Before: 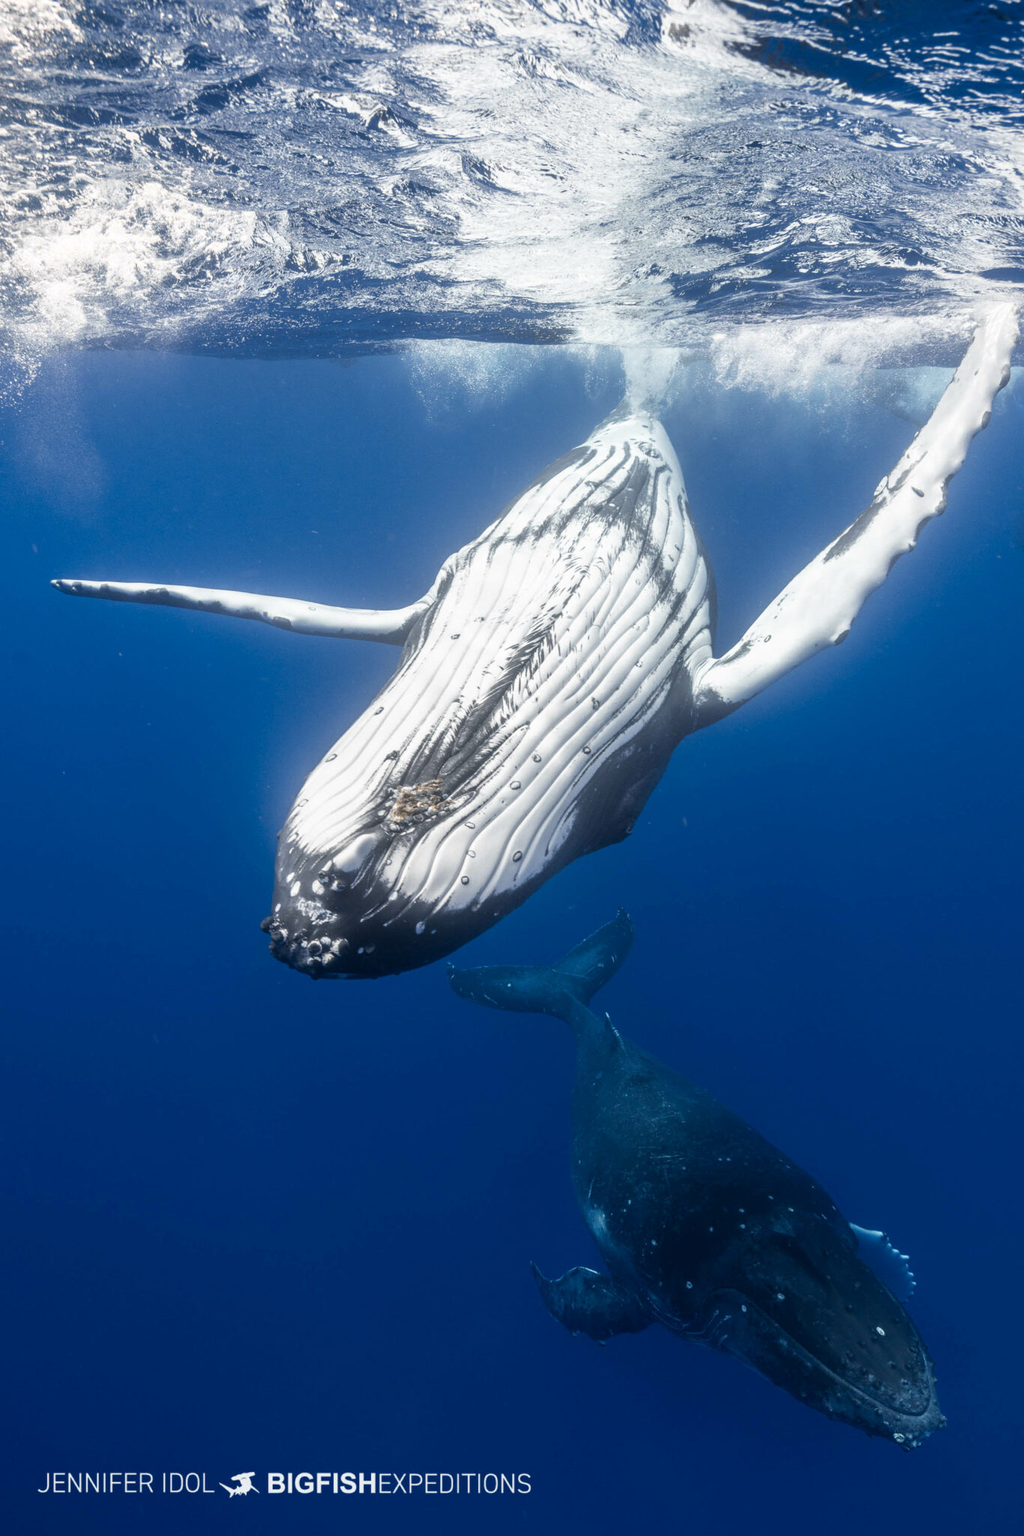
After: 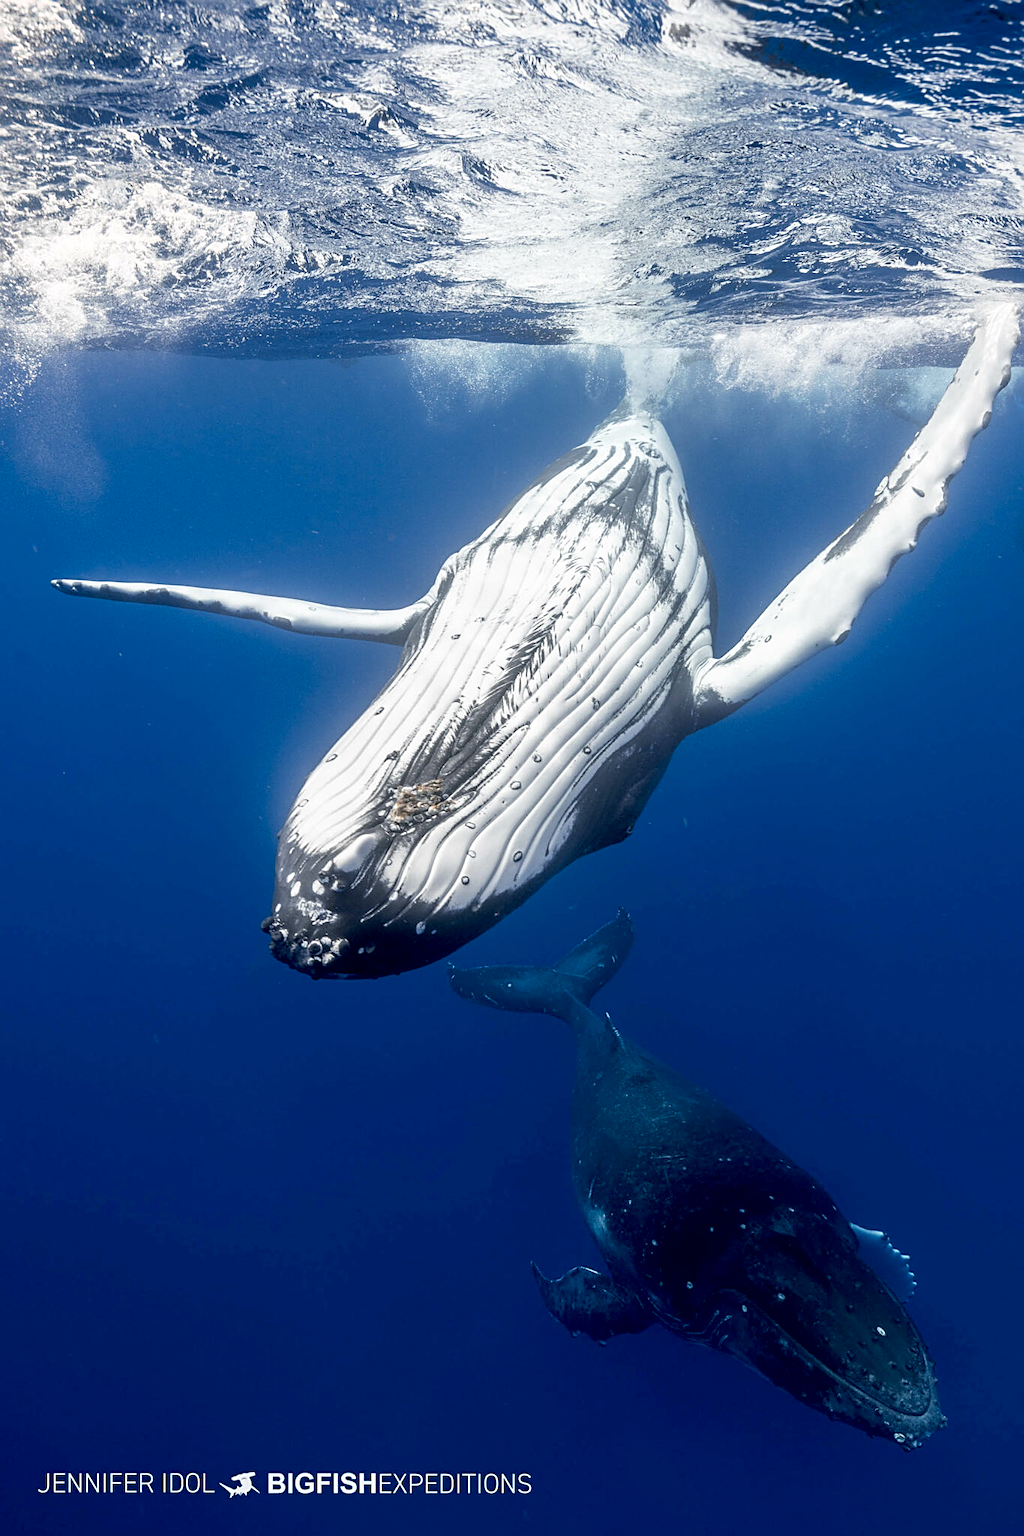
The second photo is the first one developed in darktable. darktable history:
exposure: black level correction 0.01, exposure 0.015 EV, compensate highlight preservation false
sharpen: on, module defaults
